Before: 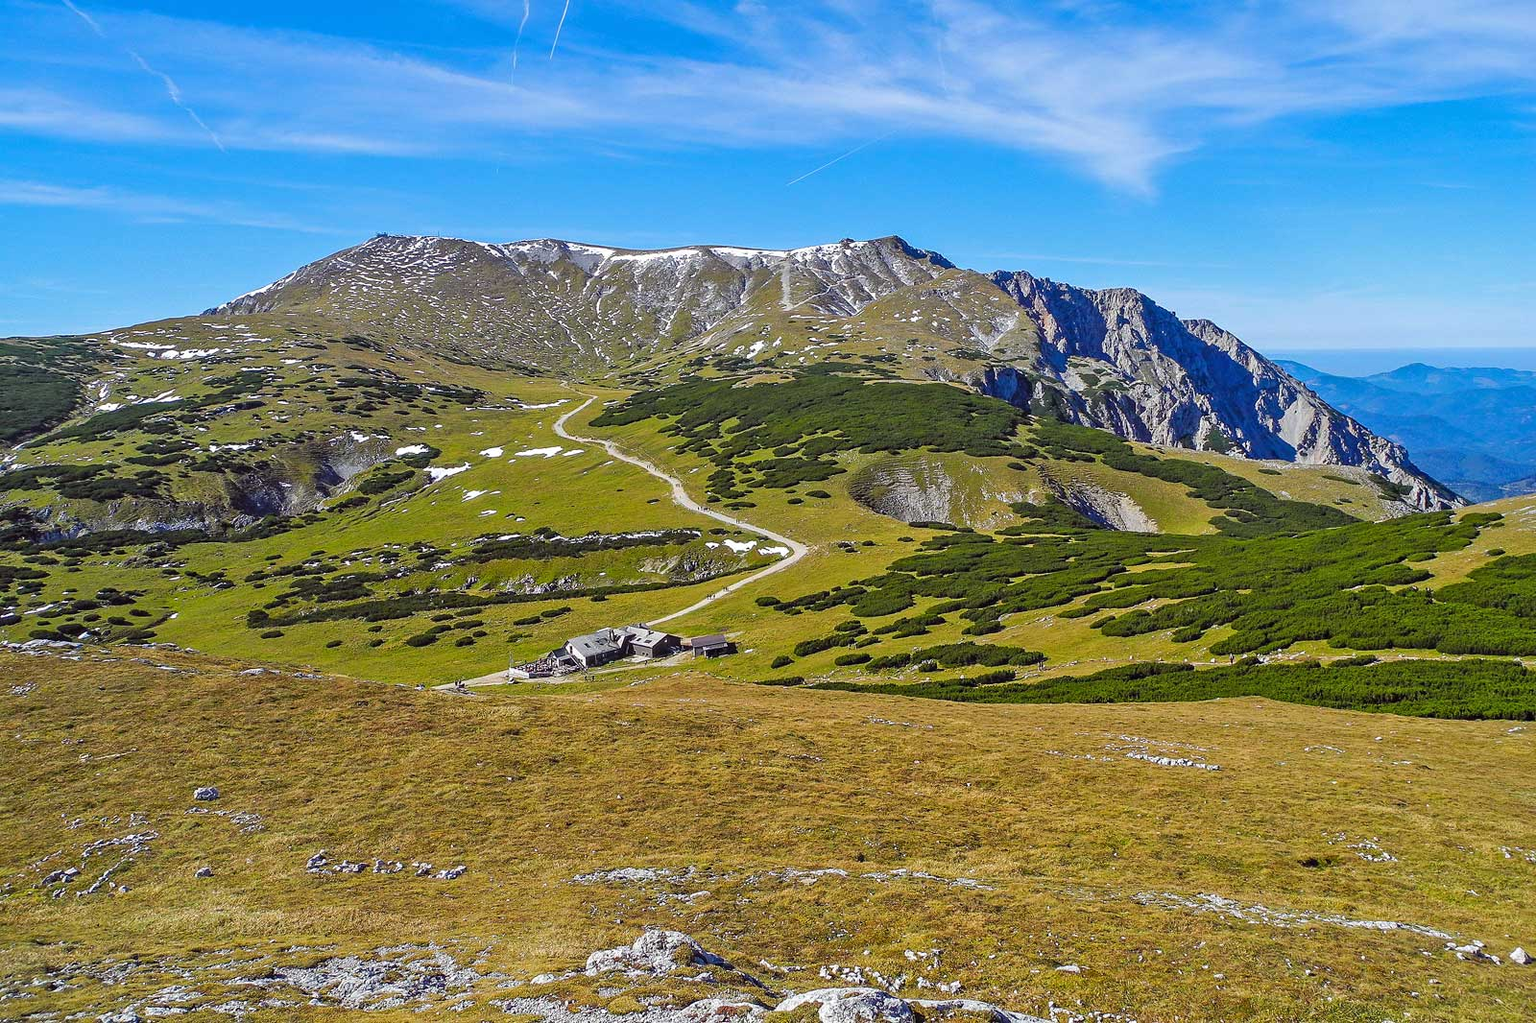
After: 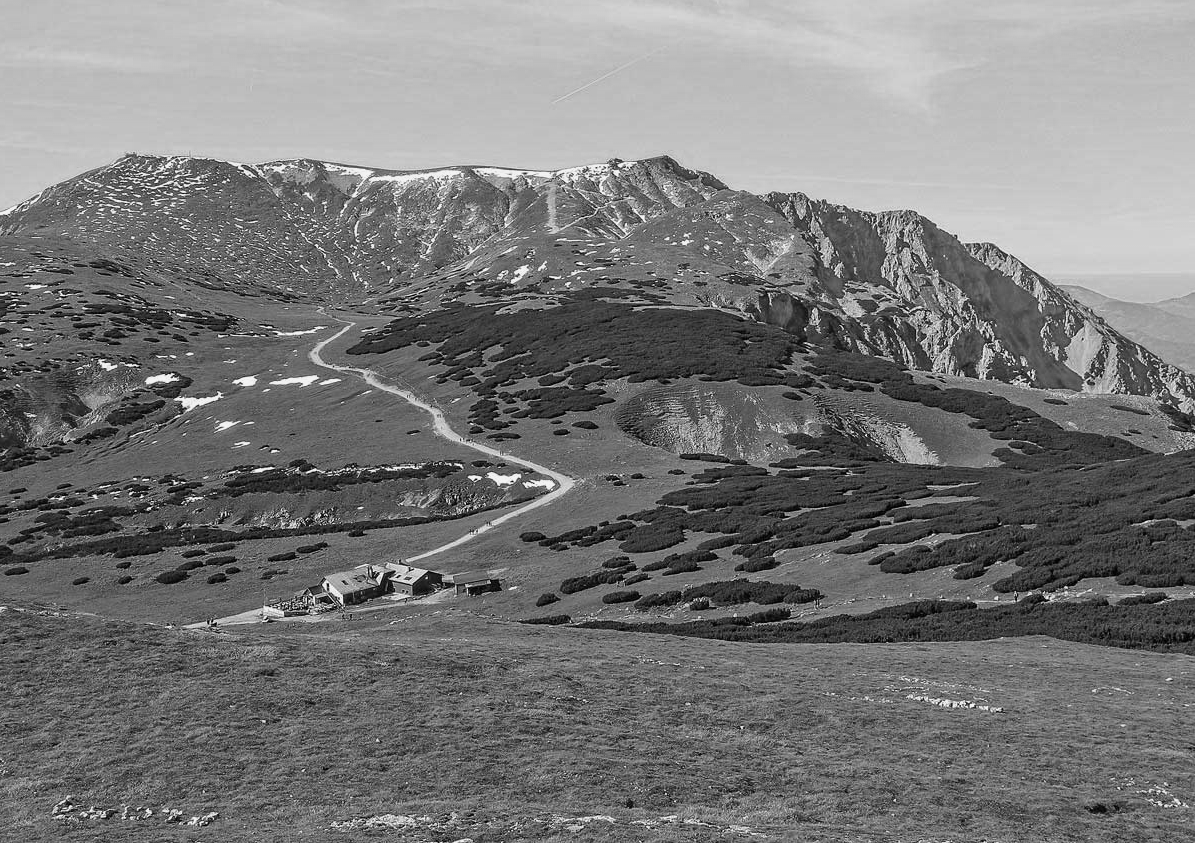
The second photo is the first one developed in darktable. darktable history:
crop: left 16.719%, top 8.446%, right 8.553%, bottom 12.412%
color calibration: output gray [0.246, 0.254, 0.501, 0], x 0.342, y 0.355, temperature 5148.27 K
